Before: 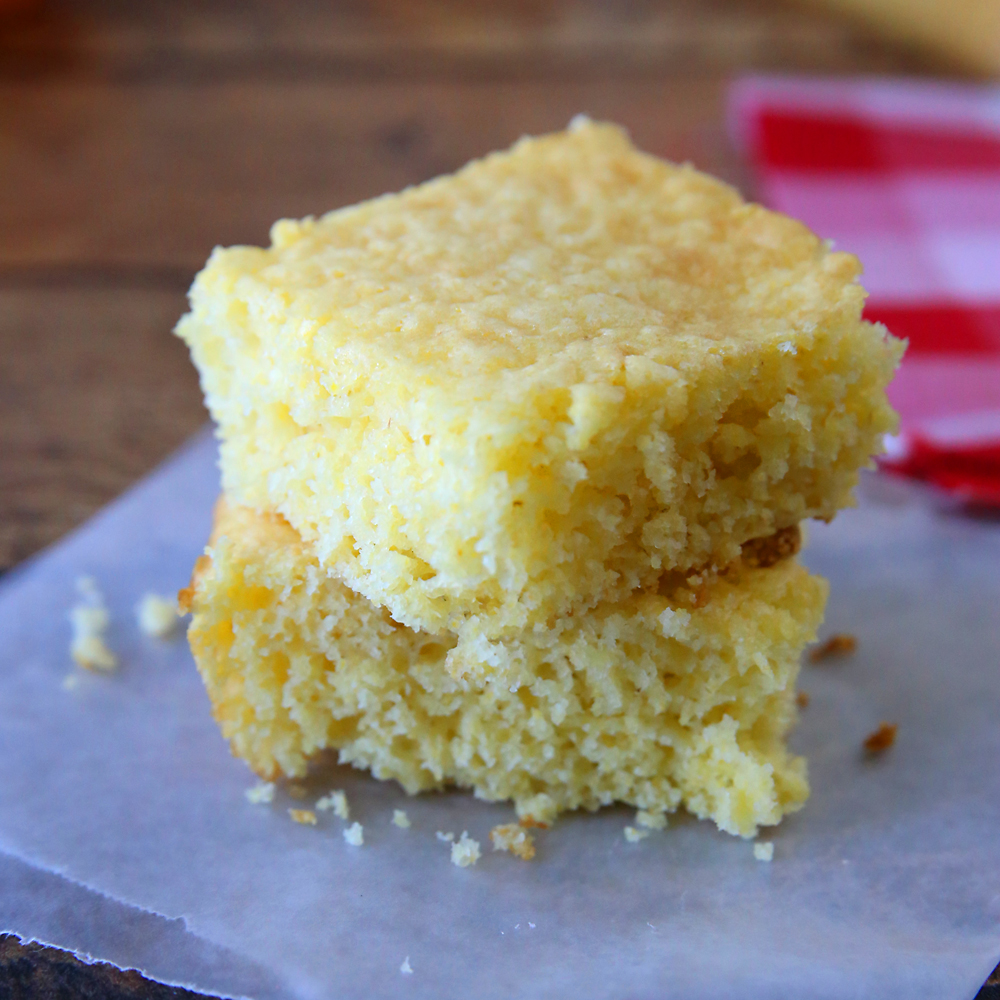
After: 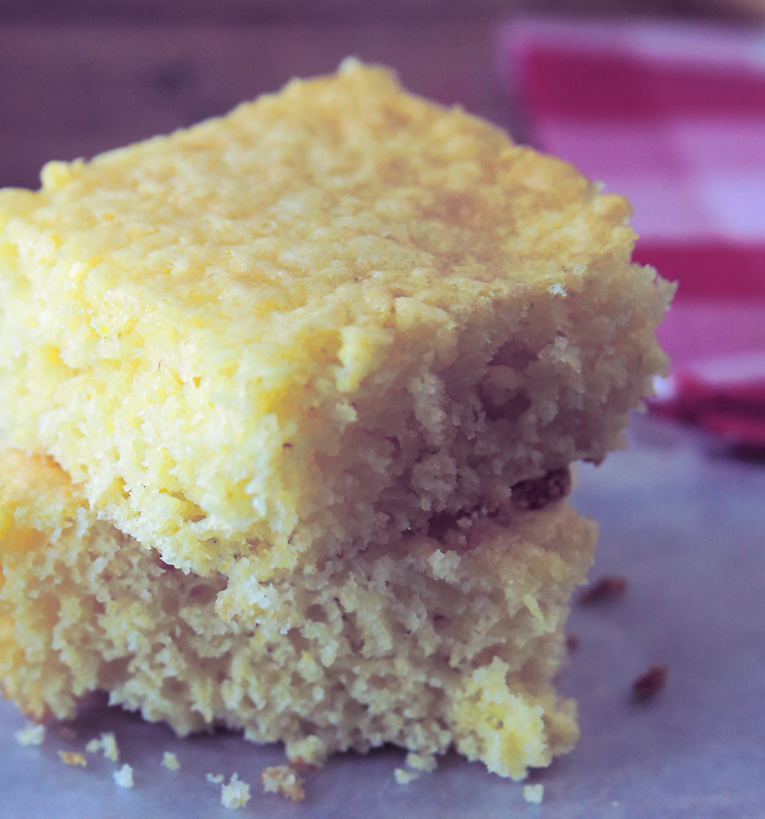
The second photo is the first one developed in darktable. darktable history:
split-toning: shadows › hue 255.6°, shadows › saturation 0.66, highlights › hue 43.2°, highlights › saturation 0.68, balance -50.1
crop: left 23.095%, top 5.827%, bottom 11.854%
